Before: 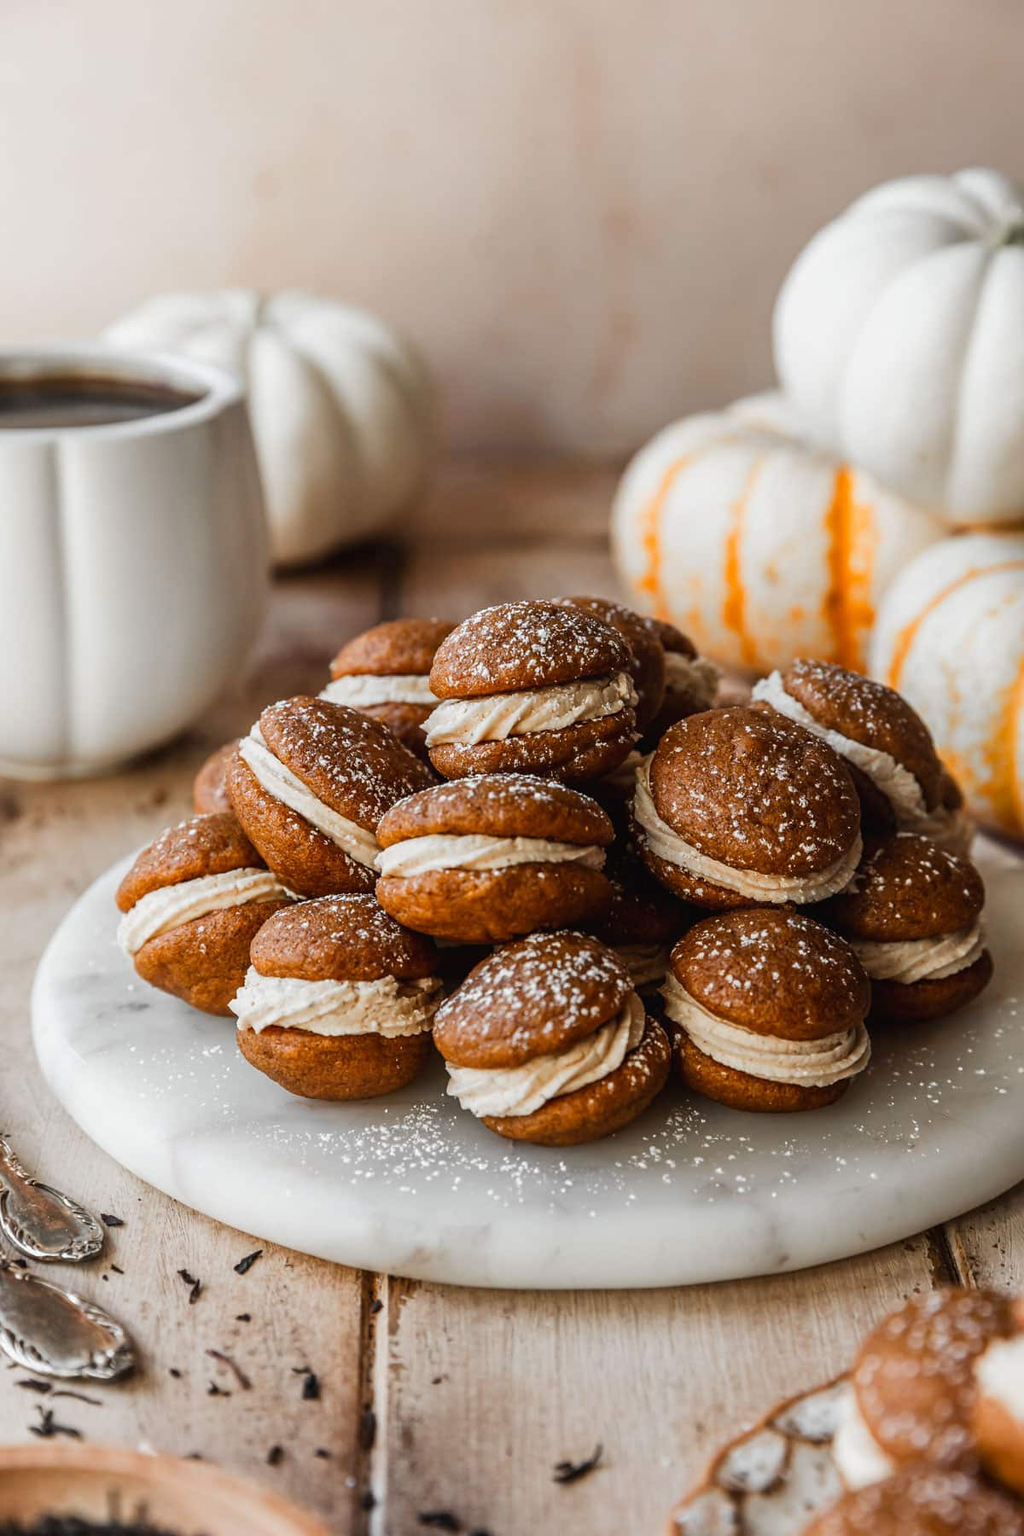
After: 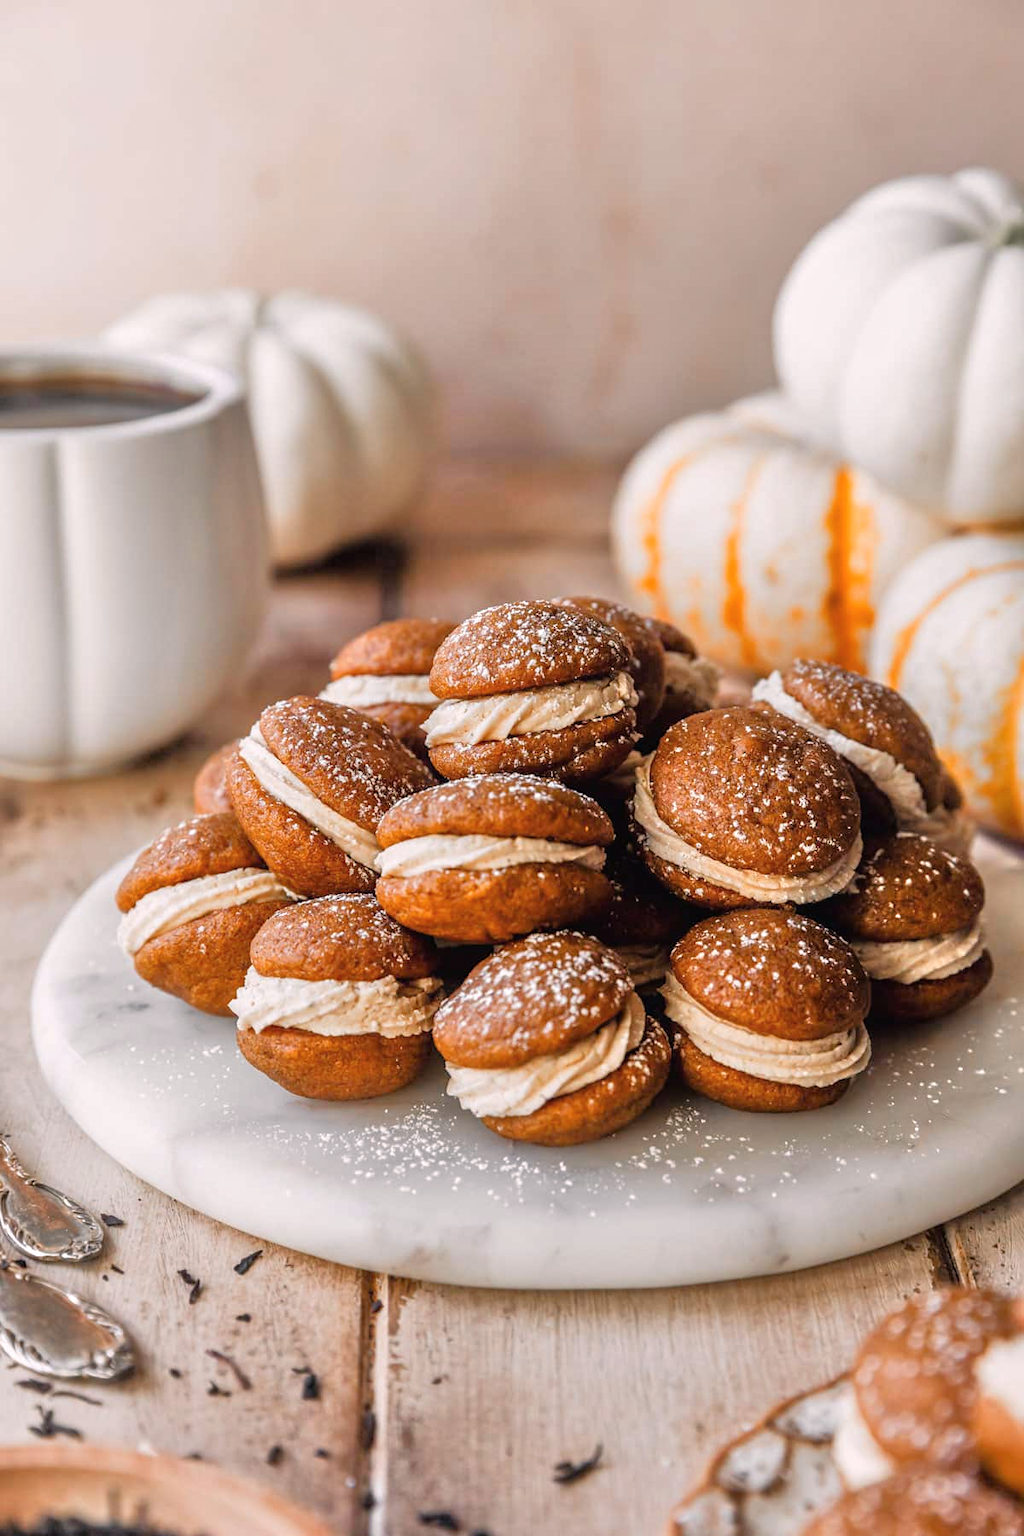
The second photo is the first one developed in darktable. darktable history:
color balance rgb: shadows lift › chroma 1.41%, shadows lift › hue 260°, power › chroma 0.5%, power › hue 260°, highlights gain › chroma 1%, highlights gain › hue 27°, saturation formula JzAzBz (2021)
tone equalizer: -7 EV 0.15 EV, -6 EV 0.6 EV, -5 EV 1.15 EV, -4 EV 1.33 EV, -3 EV 1.15 EV, -2 EV 0.6 EV, -1 EV 0.15 EV, mask exposure compensation -0.5 EV
